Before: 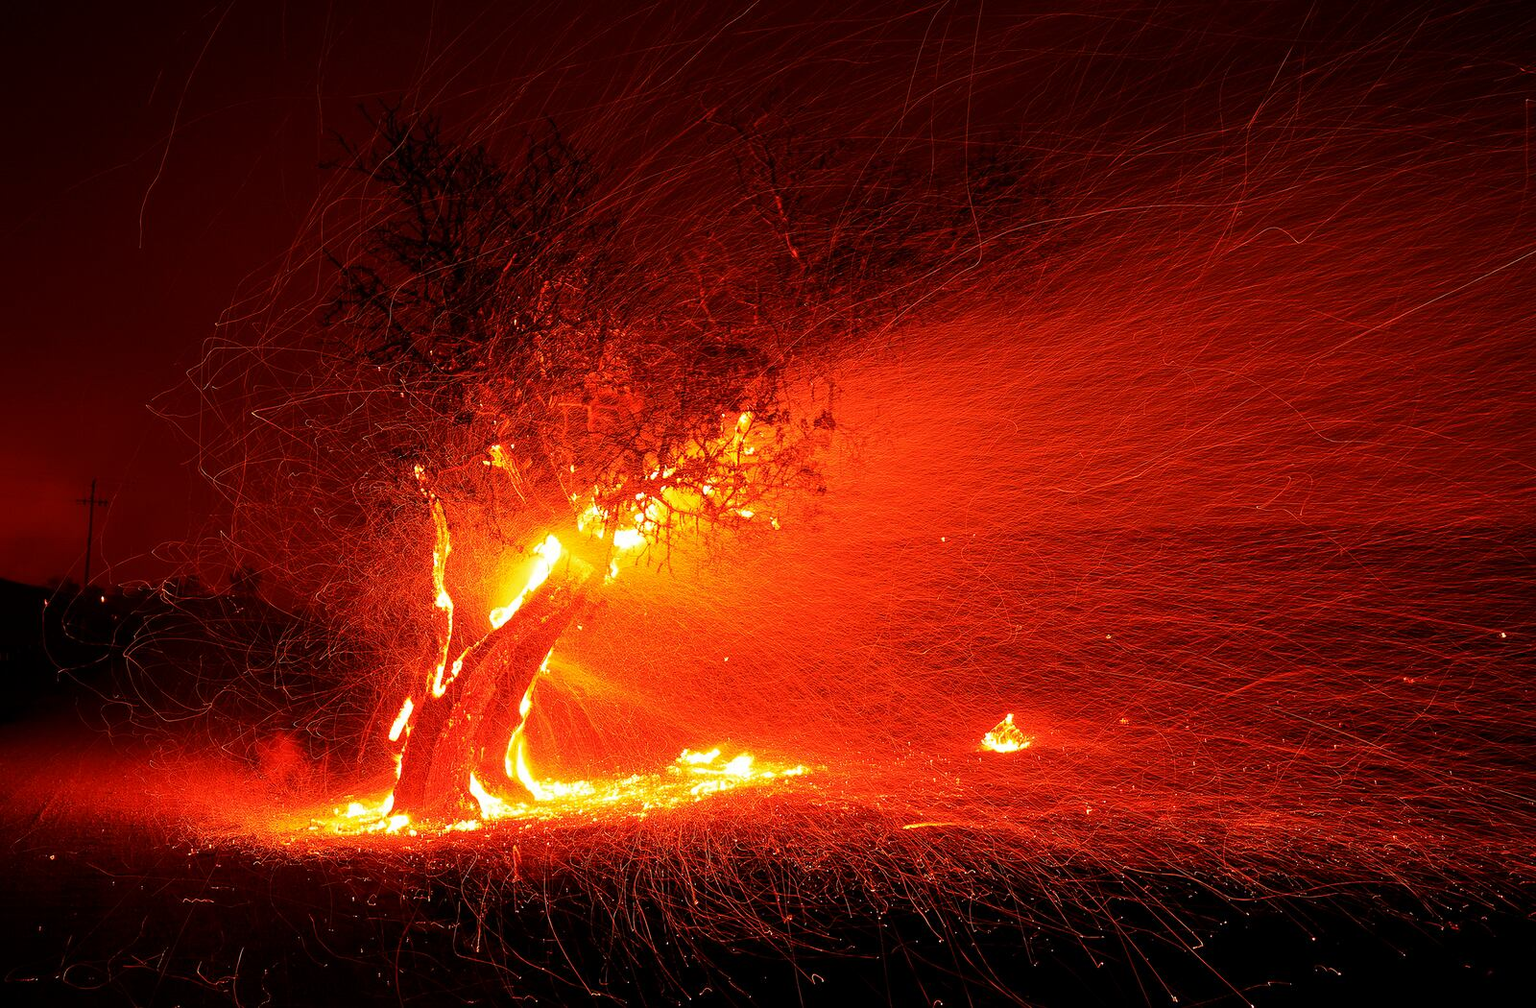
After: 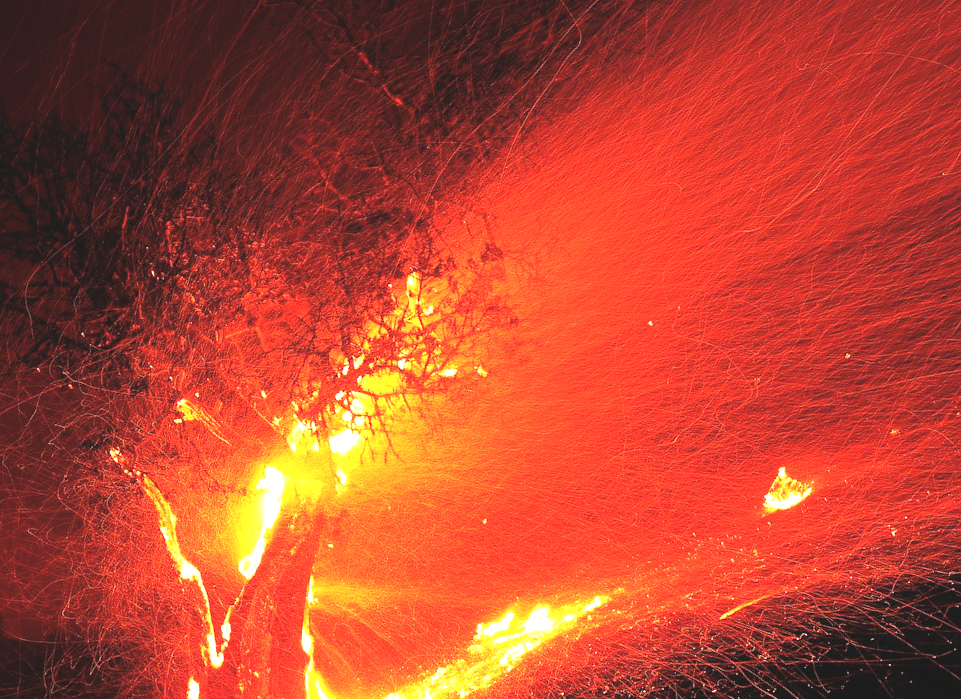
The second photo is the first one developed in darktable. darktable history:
crop and rotate: angle 21.17°, left 6.722%, right 4.127%, bottom 1.153%
exposure: black level correction -0.015, compensate highlight preservation false
tone equalizer: -8 EV -0.713 EV, -7 EV -0.736 EV, -6 EV -0.632 EV, -5 EV -0.413 EV, -3 EV 0.386 EV, -2 EV 0.6 EV, -1 EV 0.694 EV, +0 EV 0.754 EV
